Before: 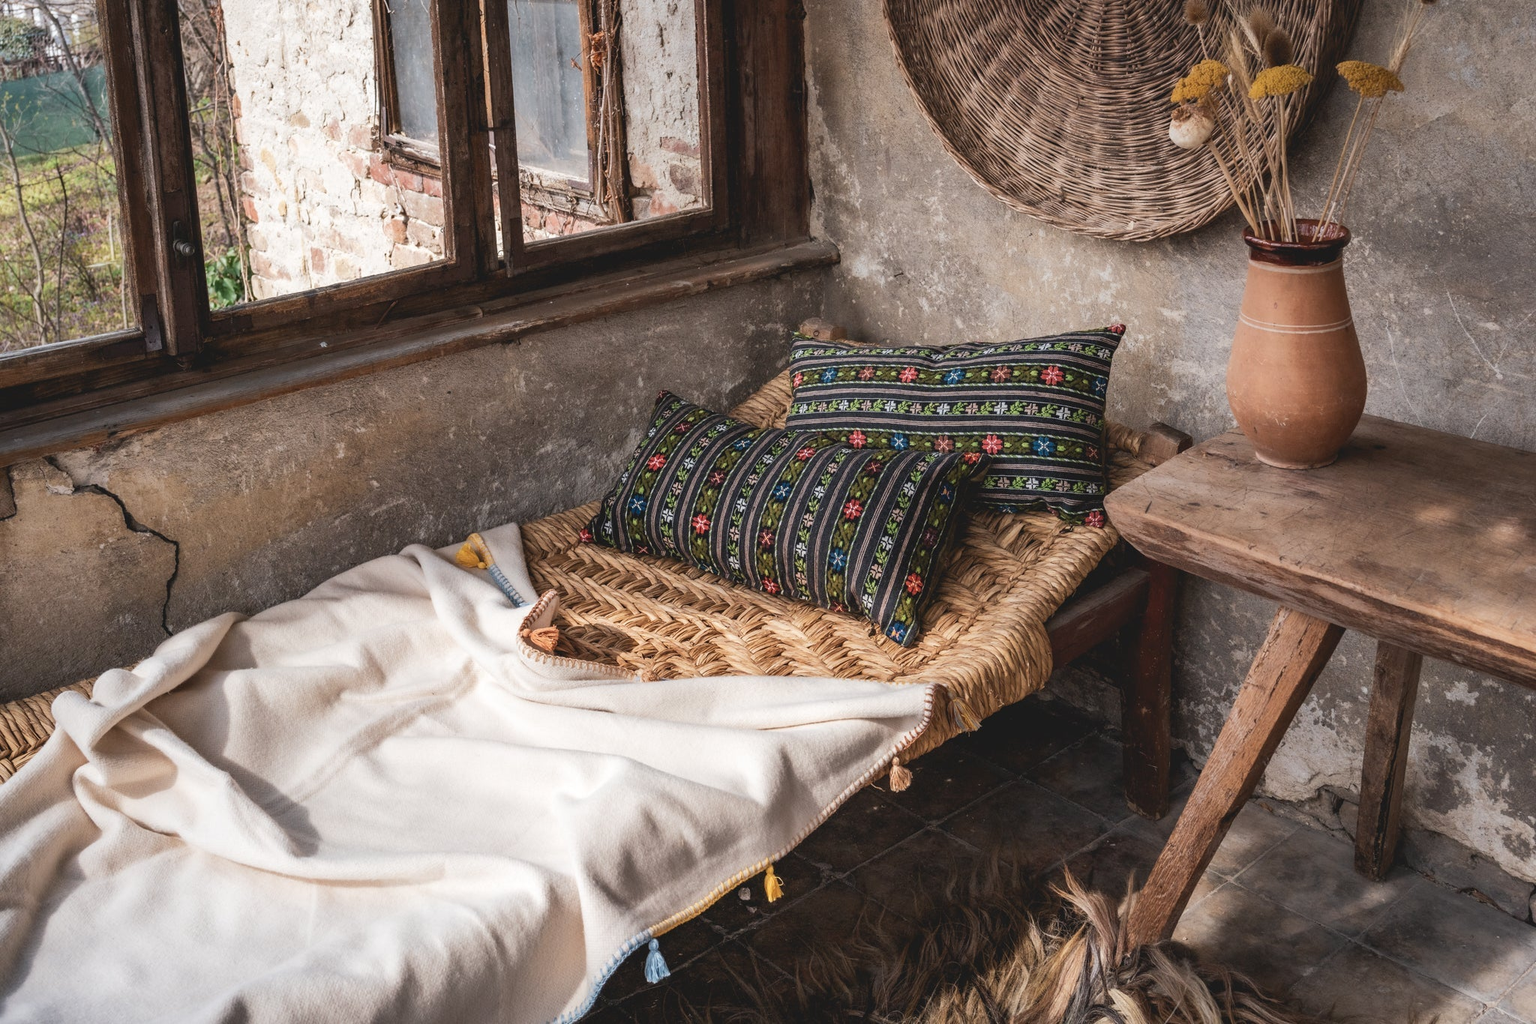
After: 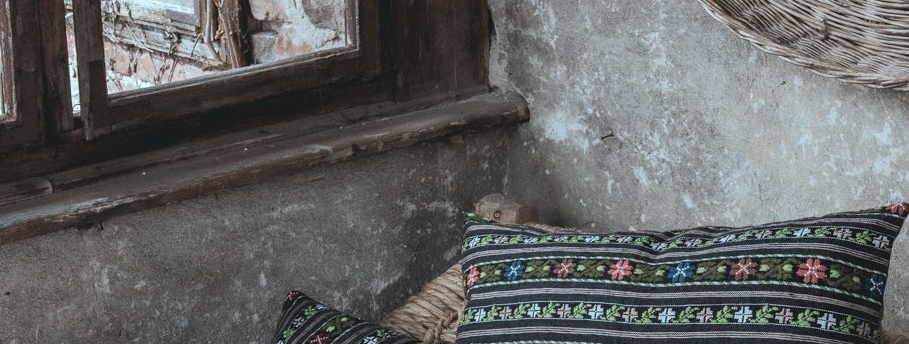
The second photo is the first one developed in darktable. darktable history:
crop: left 28.871%, top 16.874%, right 26.709%, bottom 57.879%
color correction: highlights a* -12.29, highlights b* -18.08, saturation 0.704
